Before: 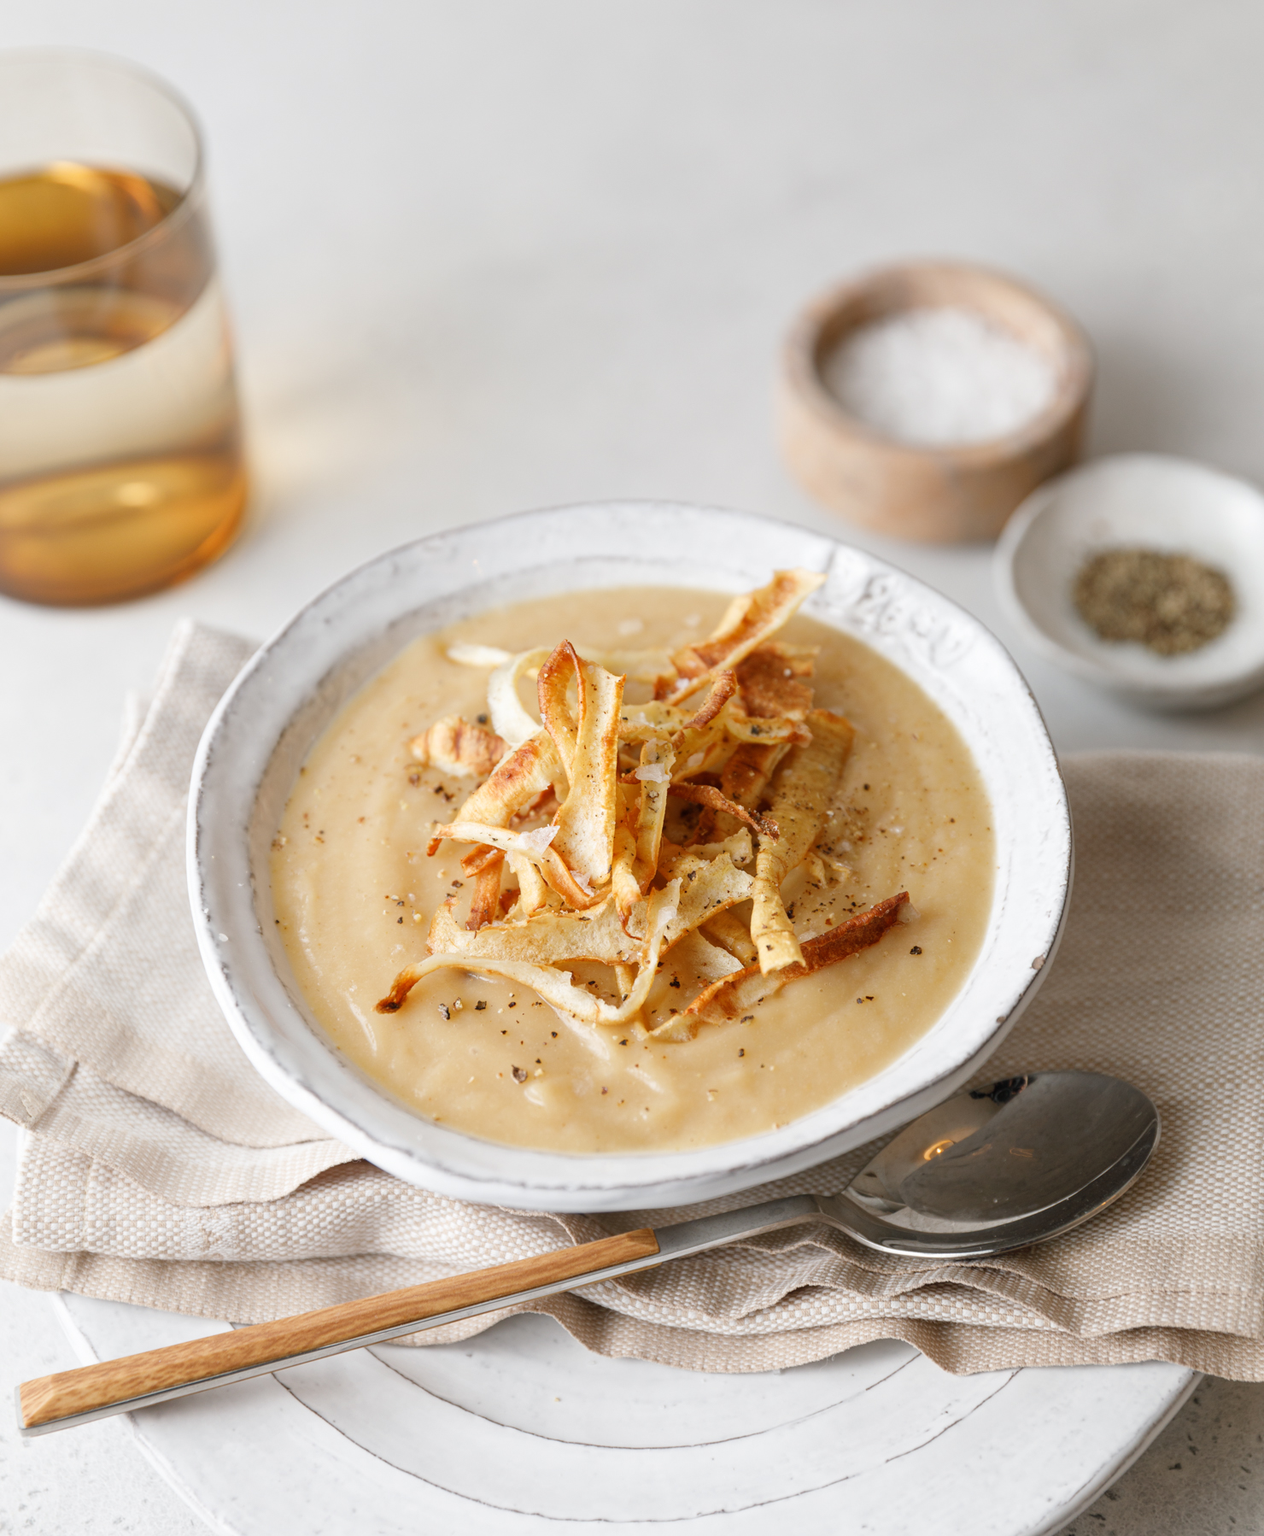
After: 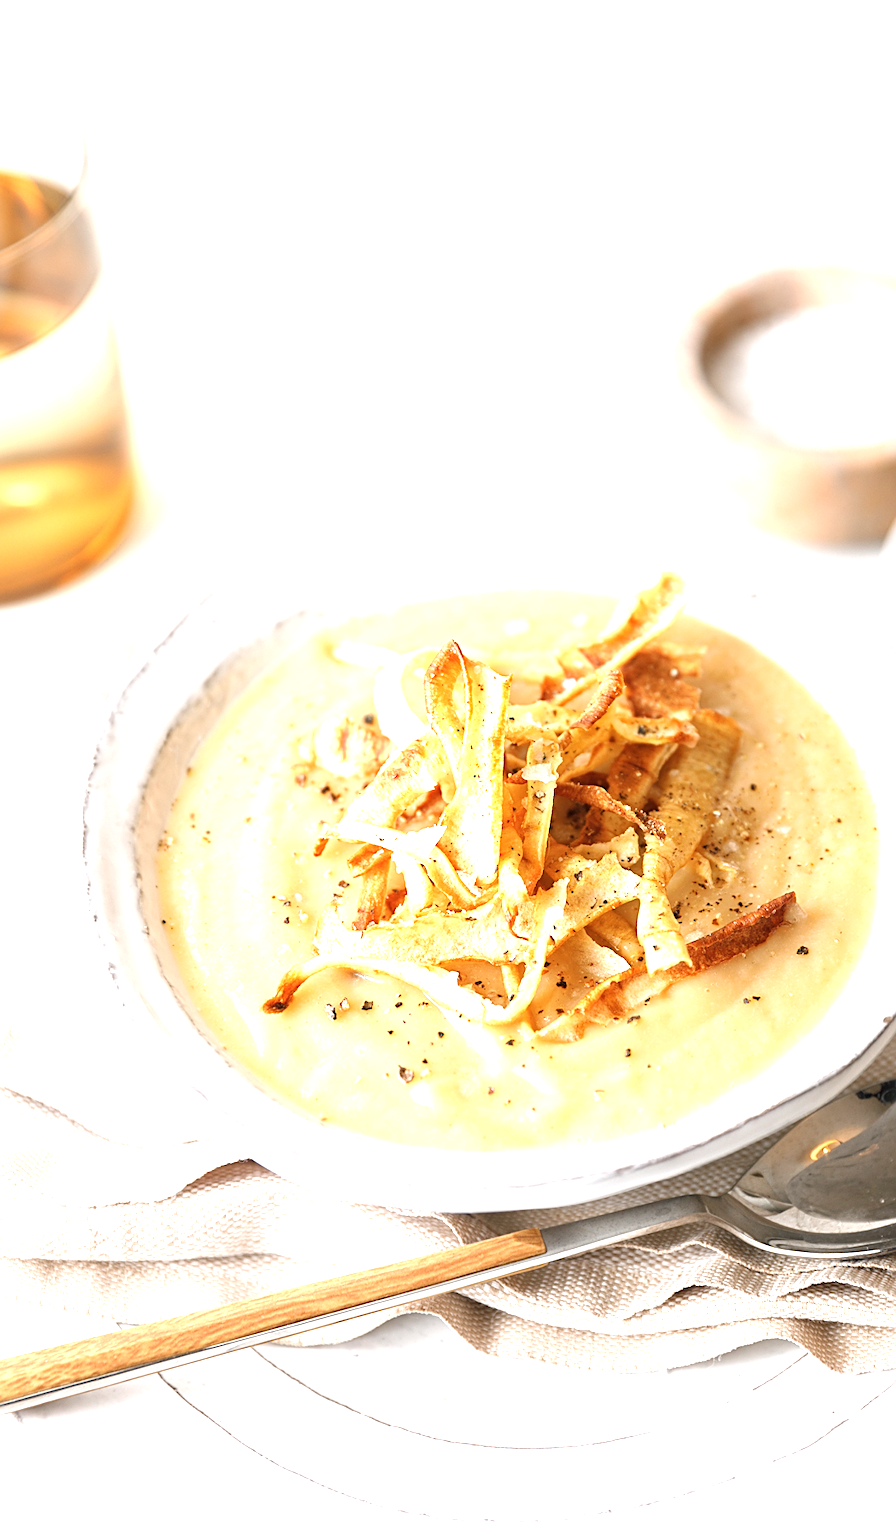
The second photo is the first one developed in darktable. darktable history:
contrast brightness saturation: contrast 0.011, saturation -0.047
crop and rotate: left 9.005%, right 20.071%
sharpen: on, module defaults
exposure: black level correction 0, exposure 1.278 EV, compensate exposure bias true, compensate highlight preservation false
